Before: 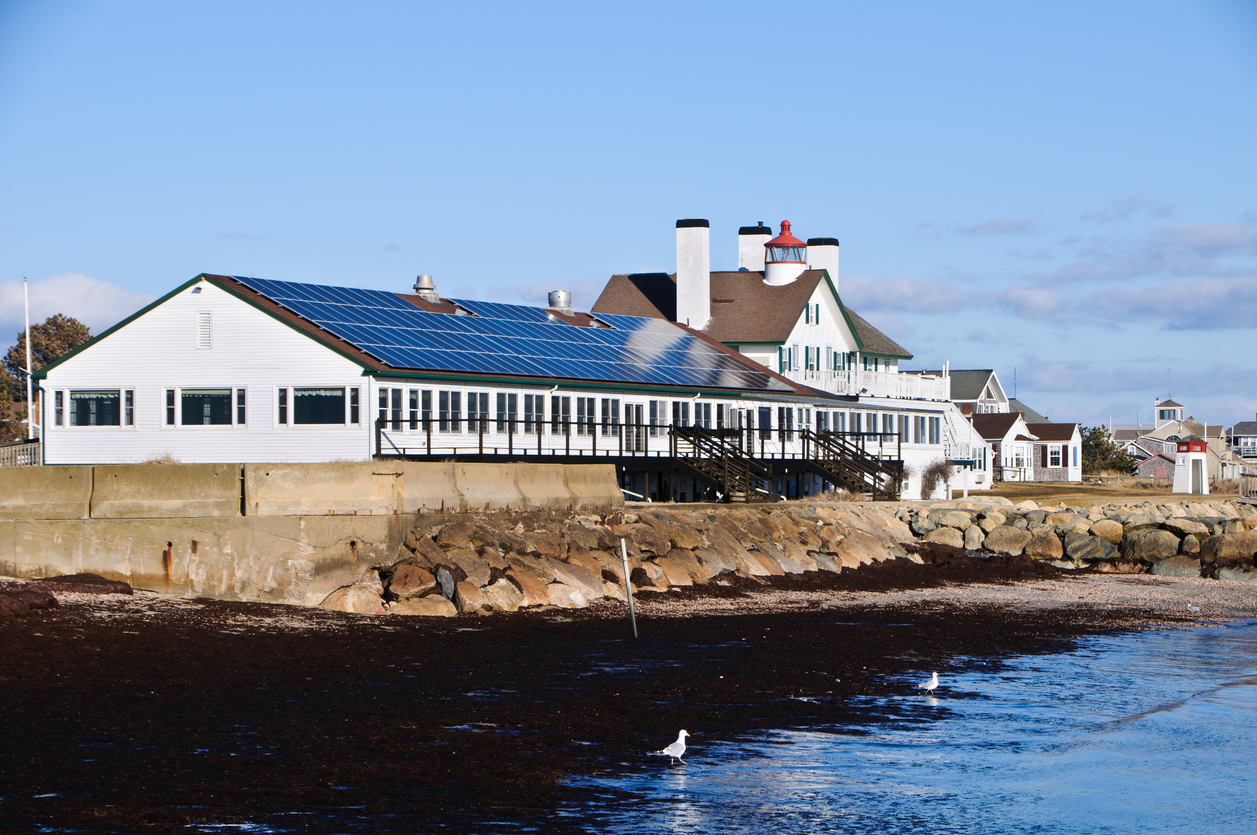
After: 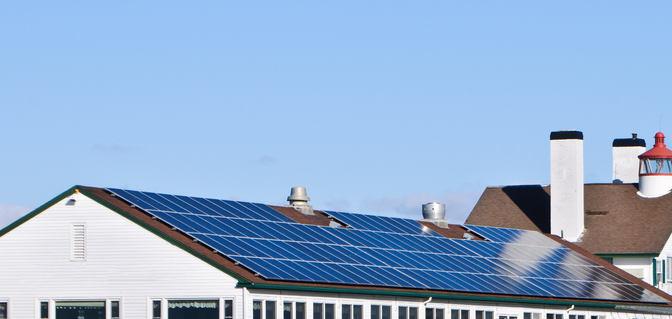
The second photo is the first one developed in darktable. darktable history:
crop: left 10.059%, top 10.581%, right 36.418%, bottom 51.142%
